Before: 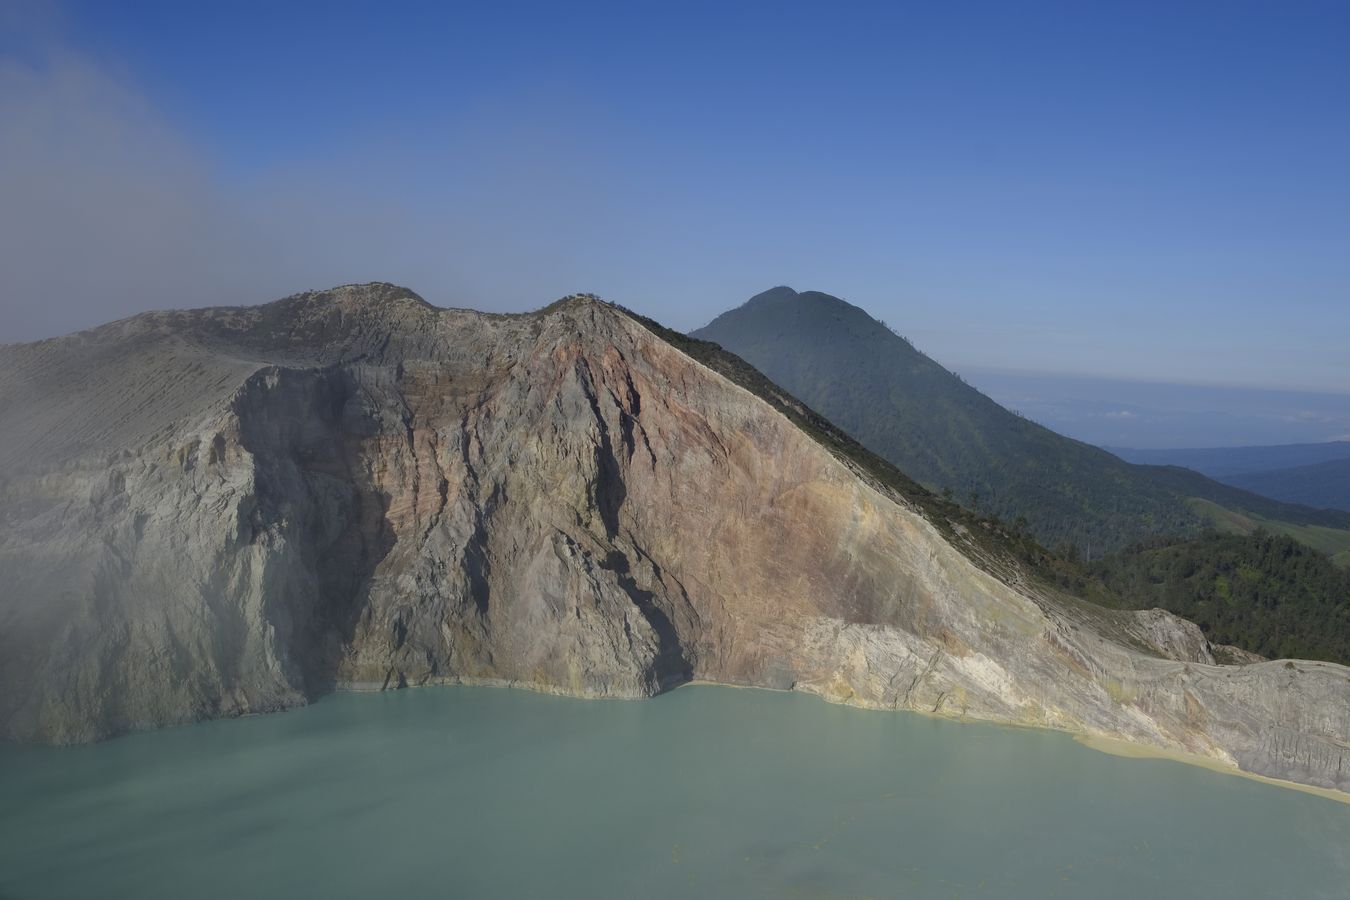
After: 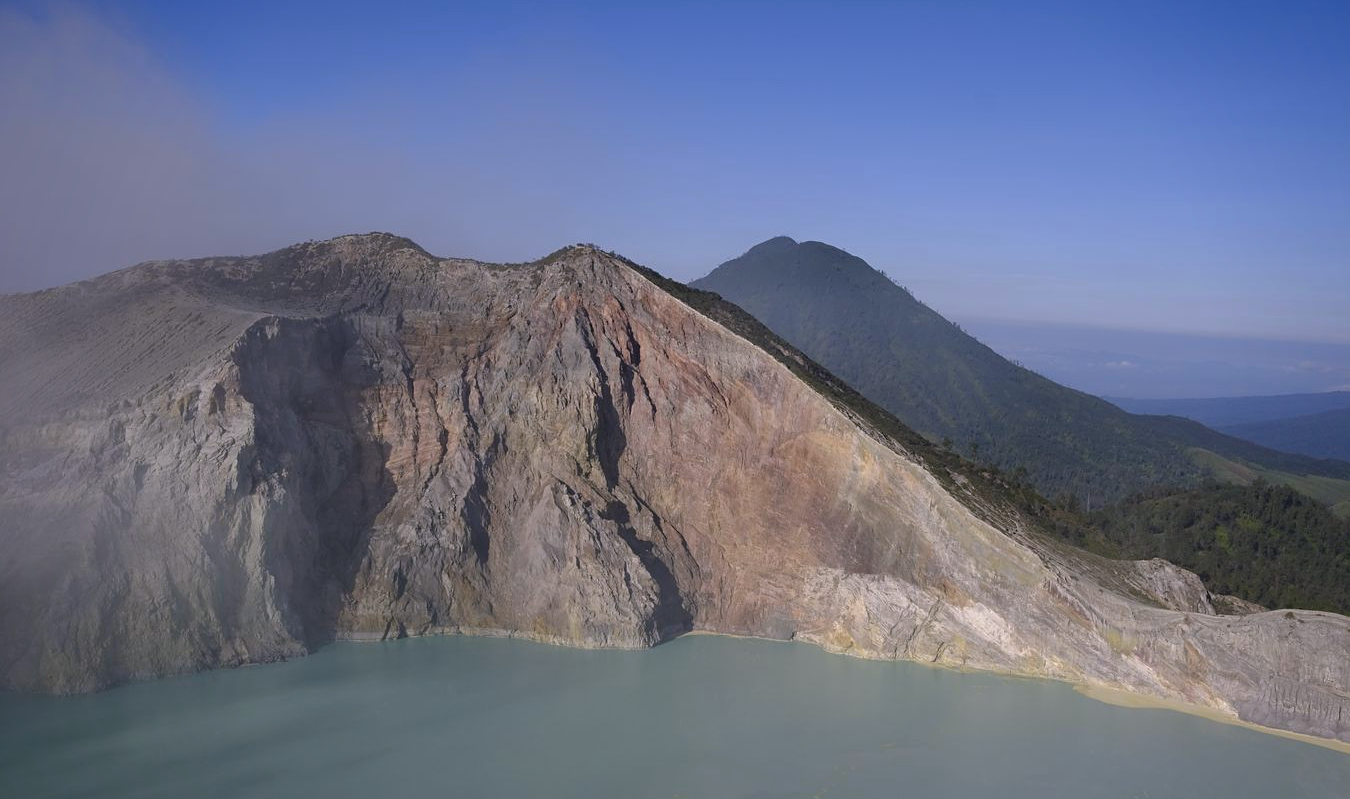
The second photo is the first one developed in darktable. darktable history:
vignetting: brightness -0.233, saturation 0.141
crop and rotate: top 5.609%, bottom 5.609%
white balance: red 1.05, blue 1.072
sharpen: amount 0.2
